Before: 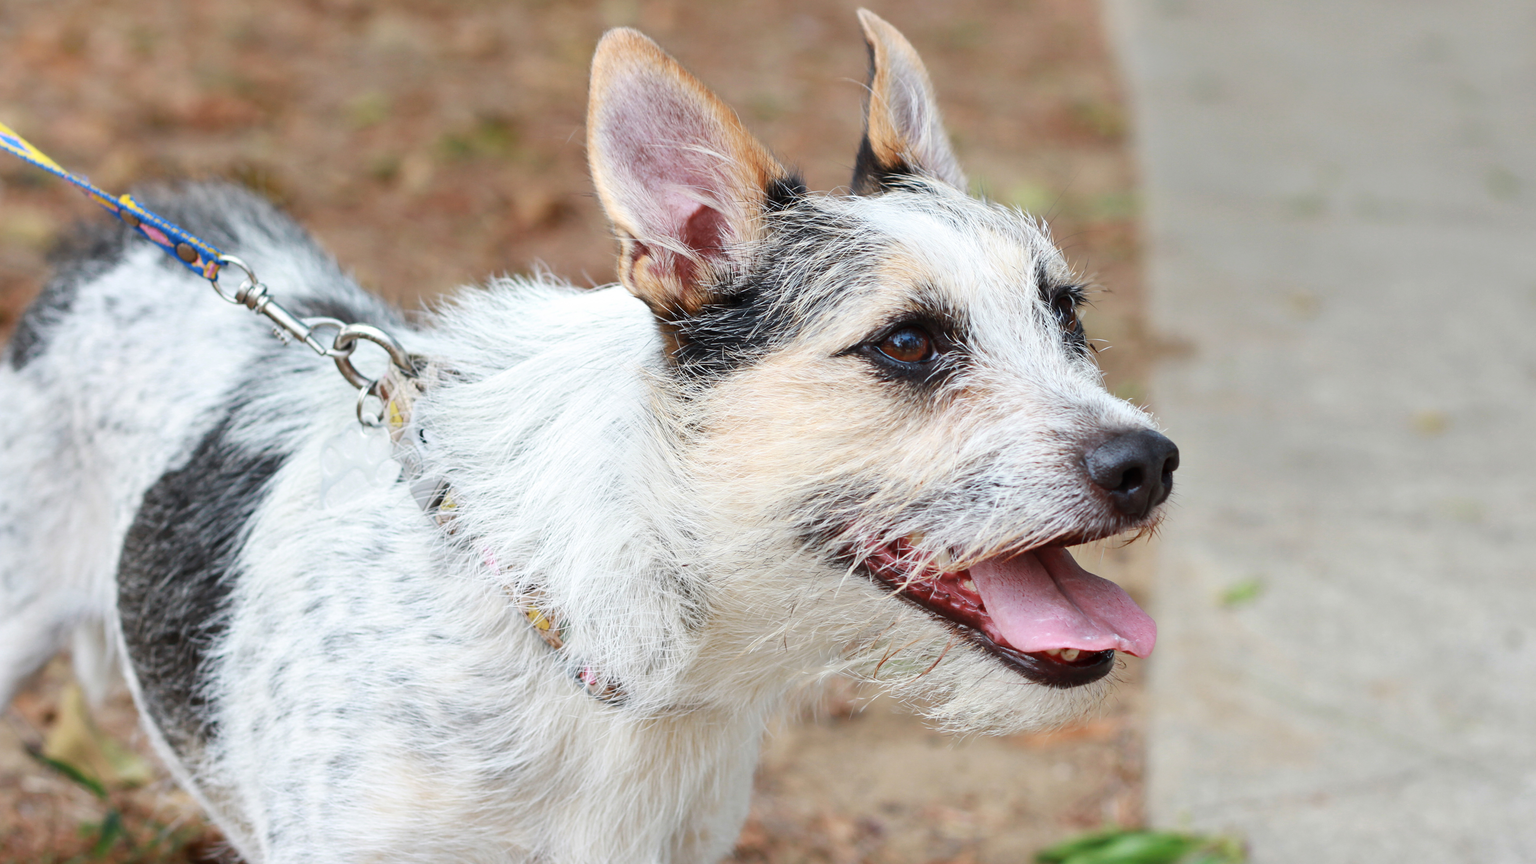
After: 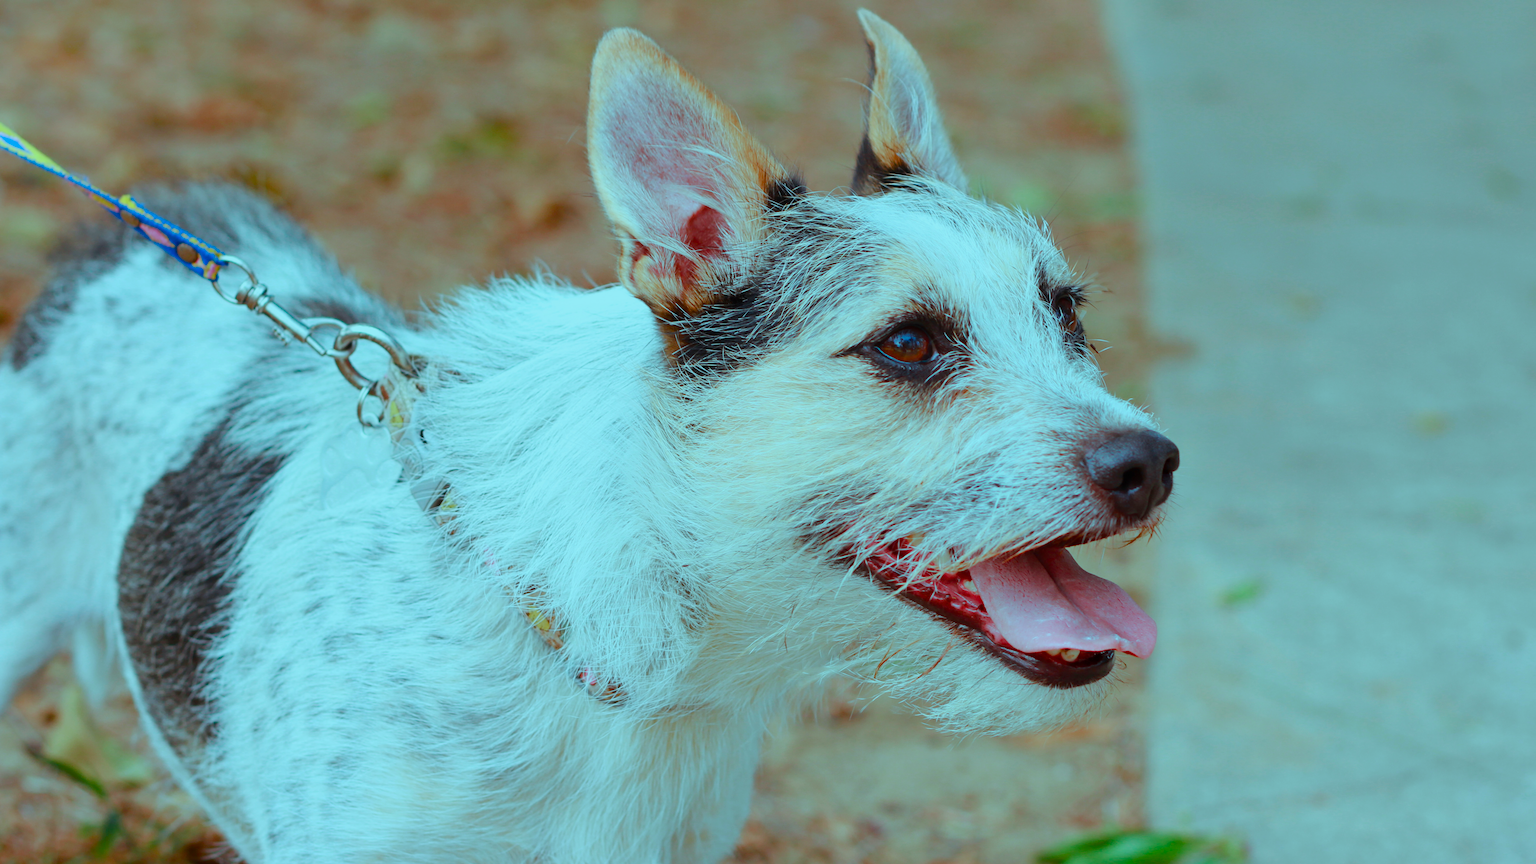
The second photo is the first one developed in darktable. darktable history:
color balance rgb: highlights gain › luminance -33.295%, highlights gain › chroma 5.632%, highlights gain › hue 217.78°, global offset › hue 170.04°, perceptual saturation grading › global saturation 20%, perceptual saturation grading › highlights -25.238%, perceptual saturation grading › shadows 50.481%
